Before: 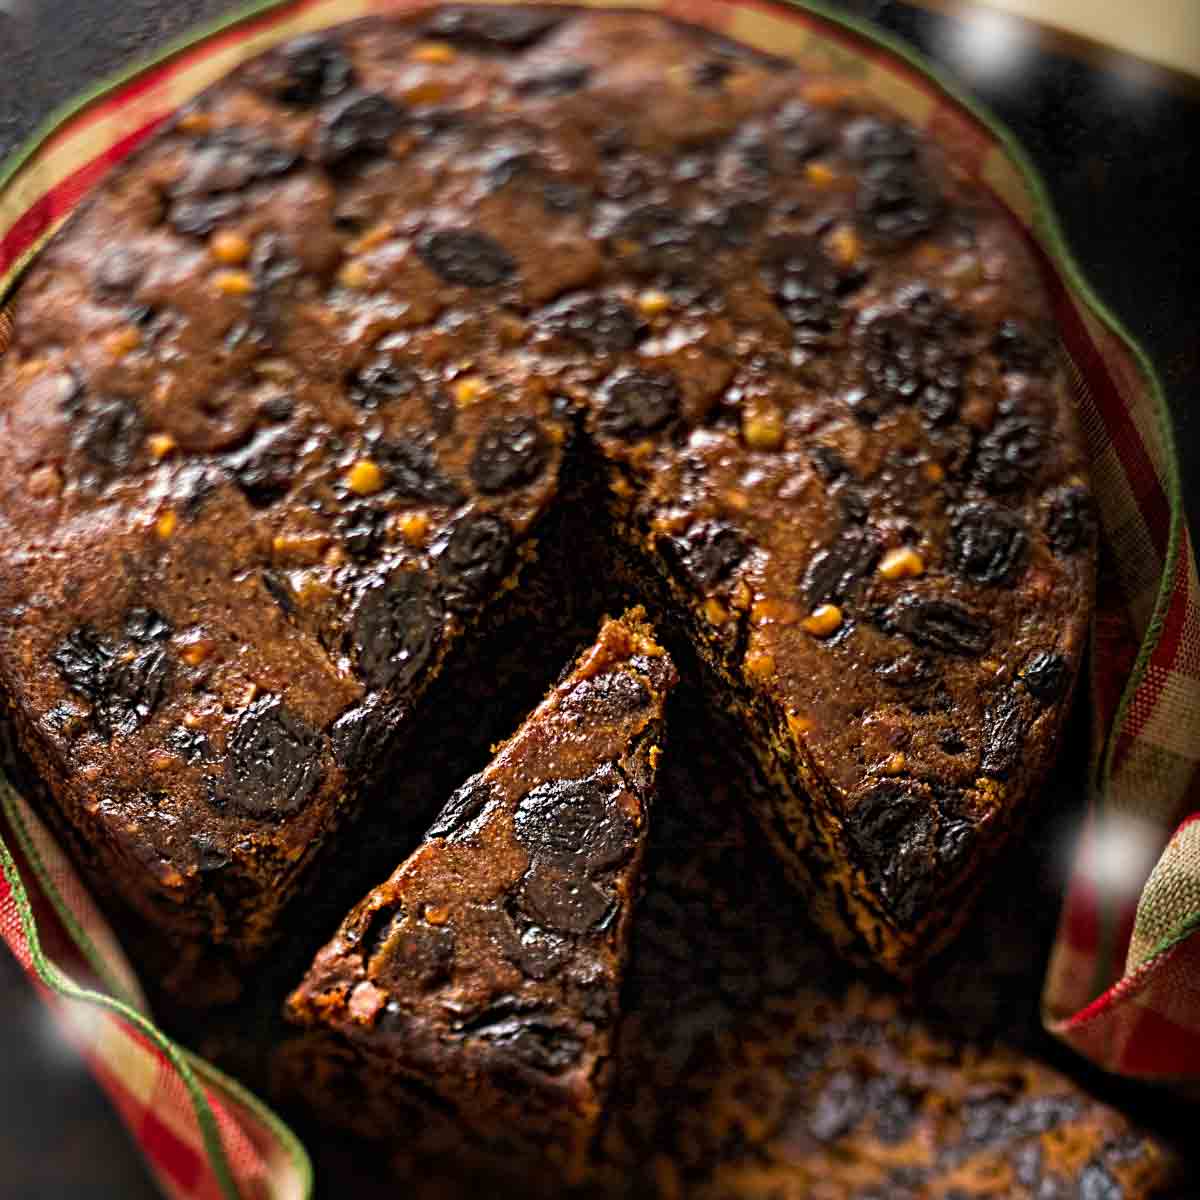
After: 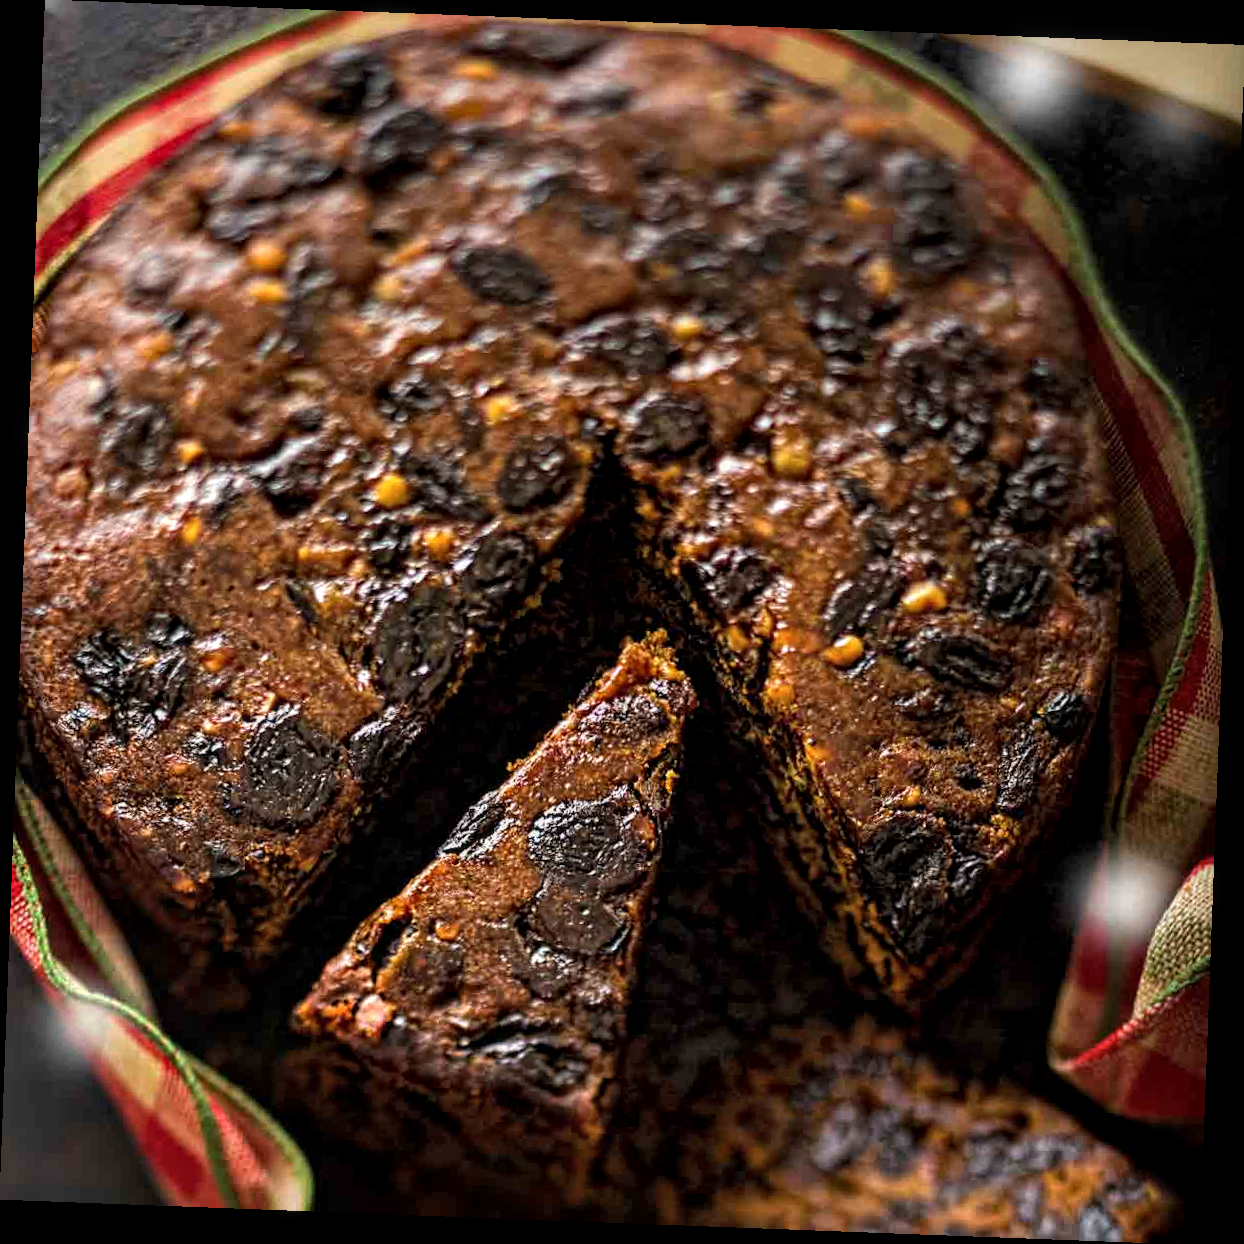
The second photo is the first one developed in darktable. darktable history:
rotate and perspective: rotation 2.17°, automatic cropping off
local contrast: detail 130%
